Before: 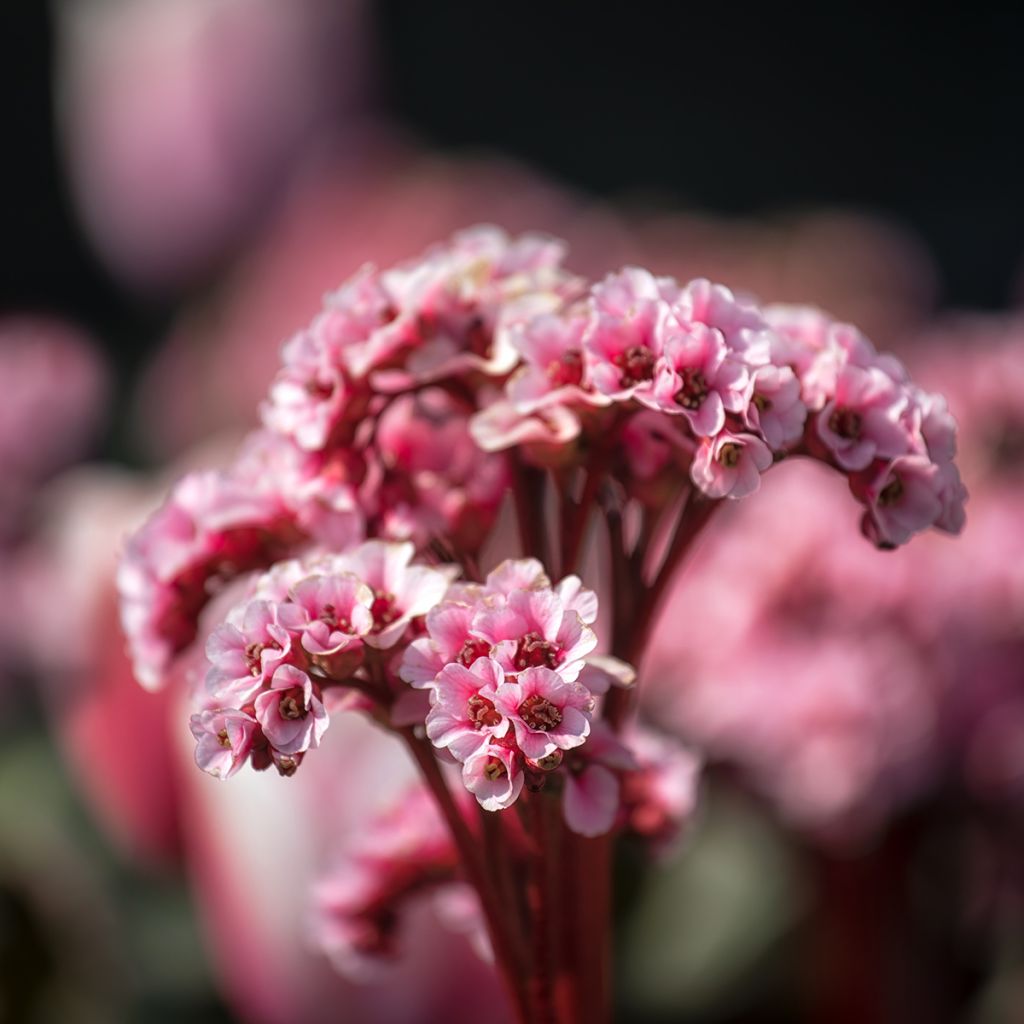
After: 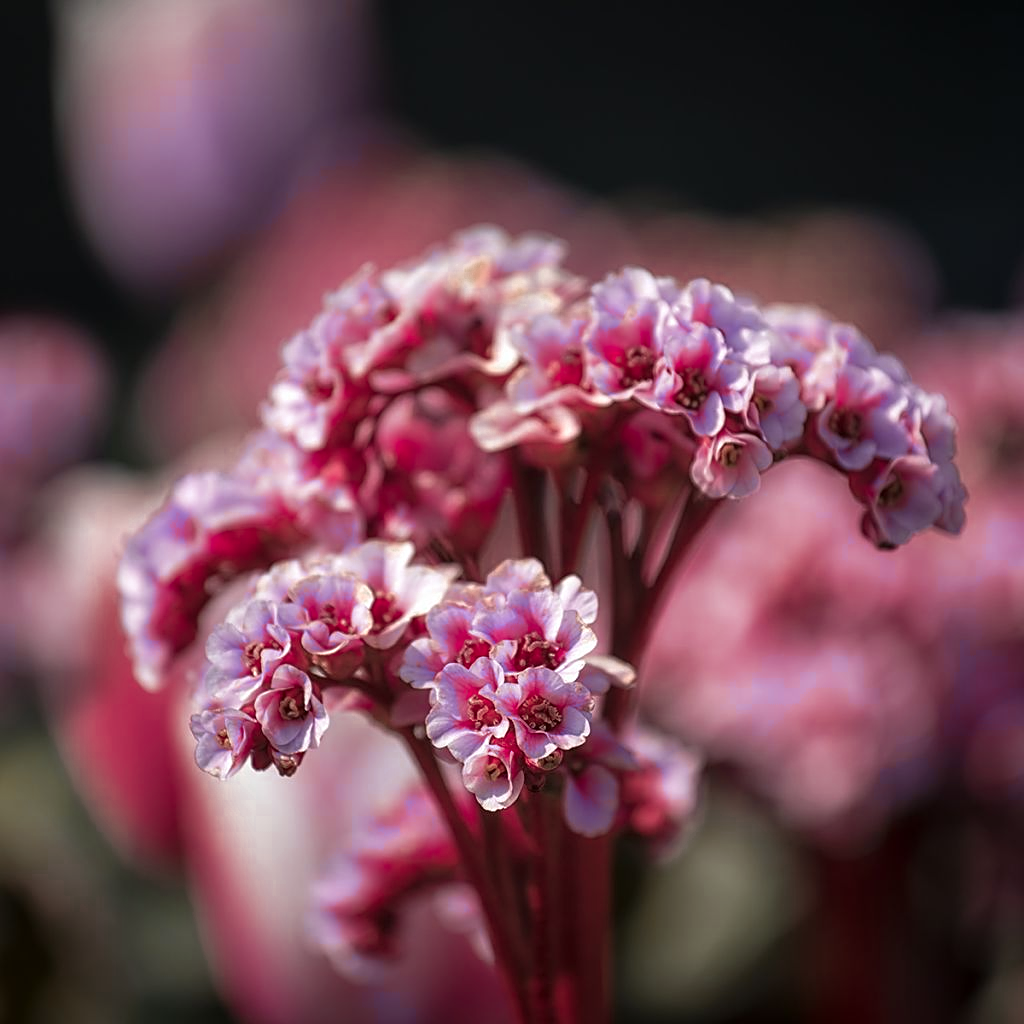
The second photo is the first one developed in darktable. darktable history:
color zones: curves: ch0 [(0.006, 0.385) (0.143, 0.563) (0.243, 0.321) (0.352, 0.464) (0.516, 0.456) (0.625, 0.5) (0.75, 0.5) (0.875, 0.5)]; ch1 [(0, 0.5) (0.134, 0.504) (0.246, 0.463) (0.421, 0.515) (0.5, 0.56) (0.625, 0.5) (0.75, 0.5) (0.875, 0.5)]; ch2 [(0, 0.5) (0.131, 0.426) (0.307, 0.289) (0.38, 0.188) (0.513, 0.216) (0.625, 0.548) (0.75, 0.468) (0.838, 0.396) (0.971, 0.311)]
sharpen: on, module defaults
